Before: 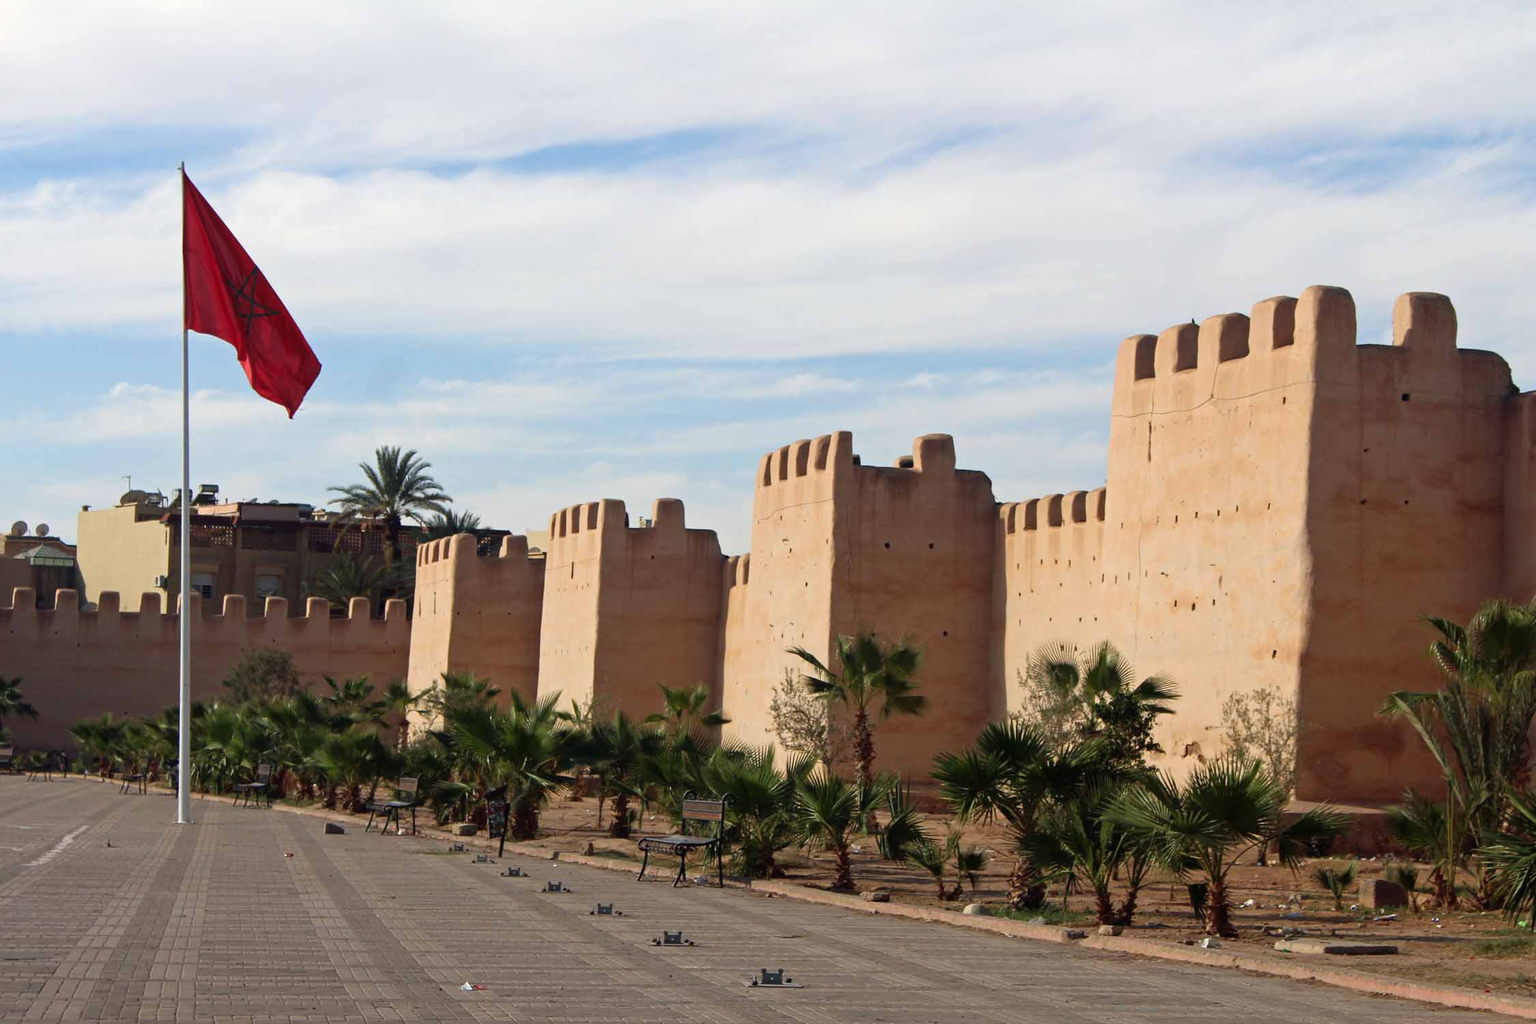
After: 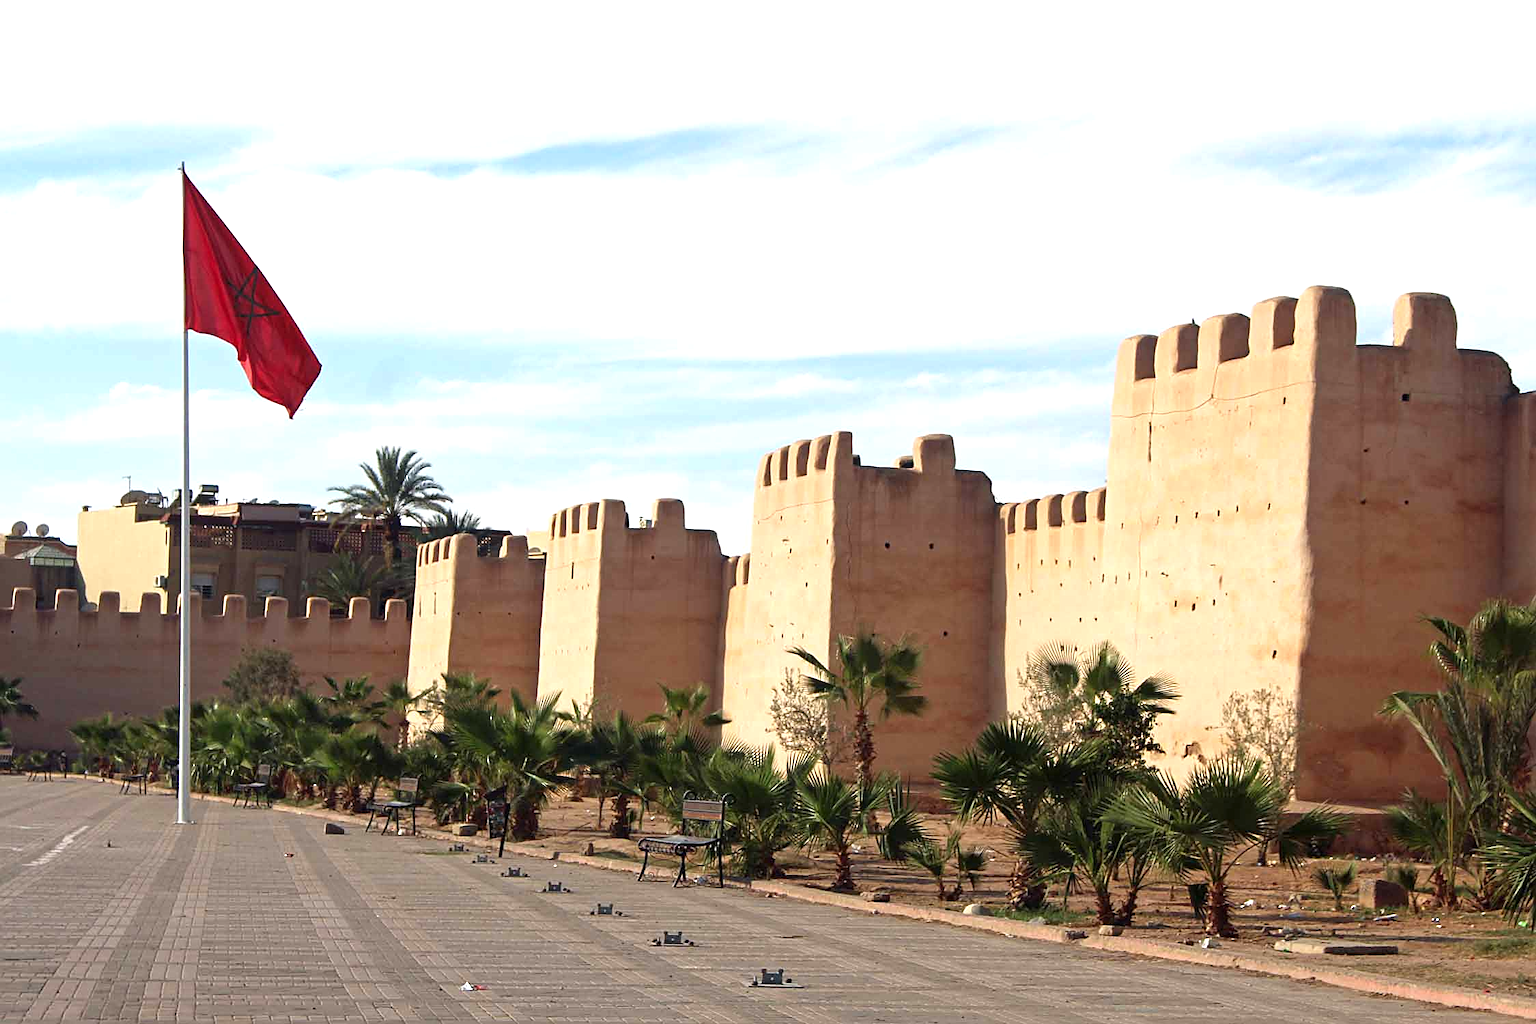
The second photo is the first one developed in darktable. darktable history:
sharpen: on, module defaults
exposure: black level correction 0, exposure 0.697 EV, compensate highlight preservation false
